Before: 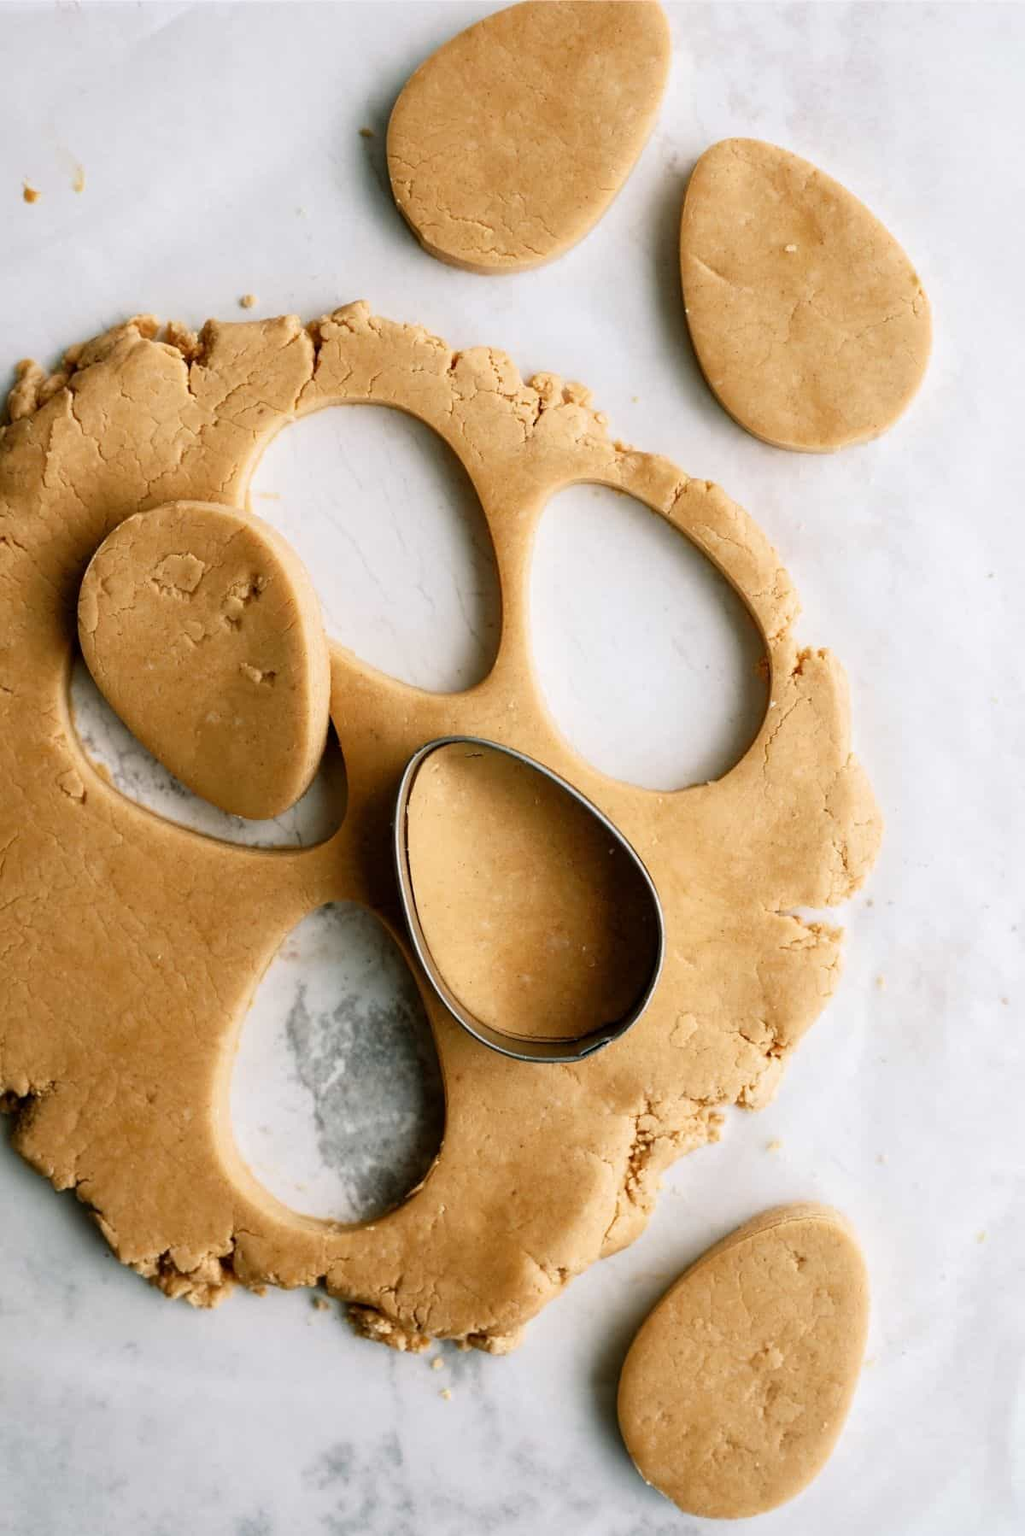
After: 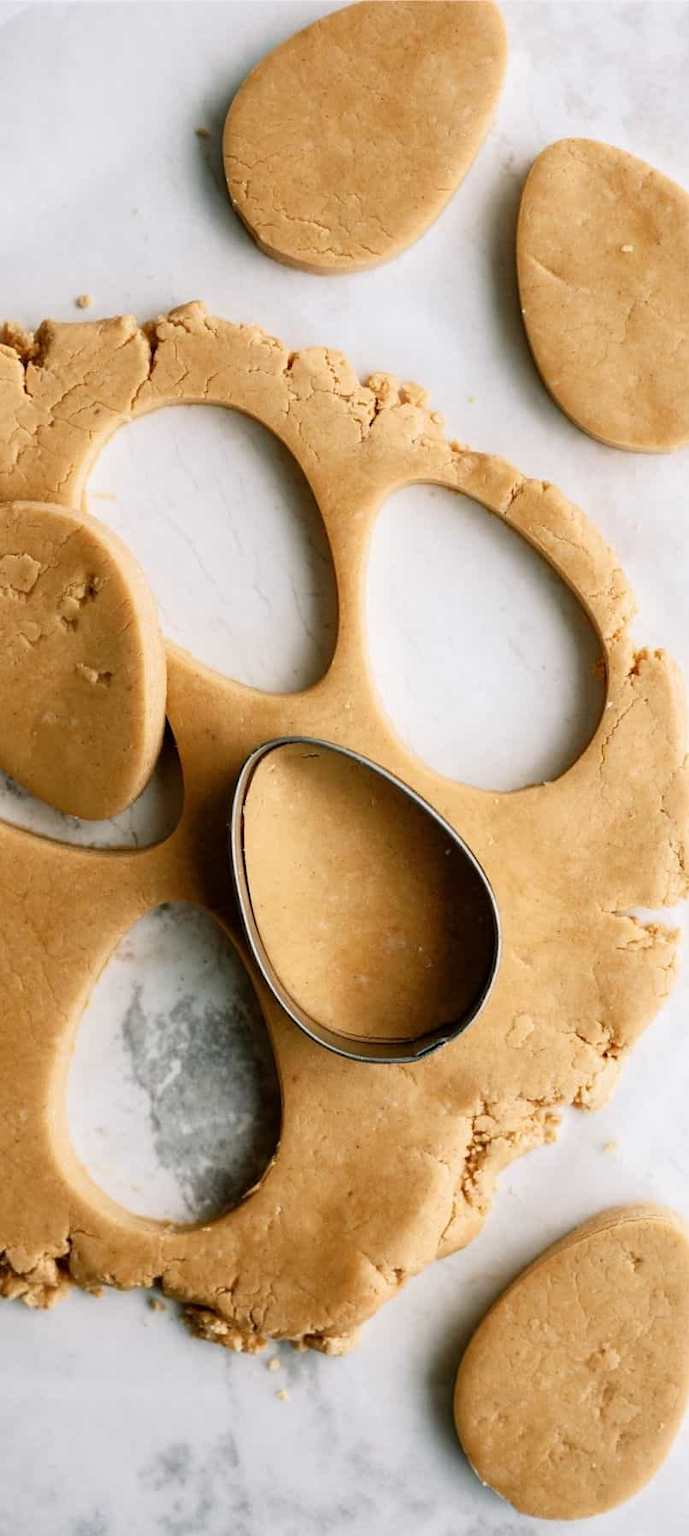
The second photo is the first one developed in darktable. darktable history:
crop and rotate: left 16.024%, right 16.701%
